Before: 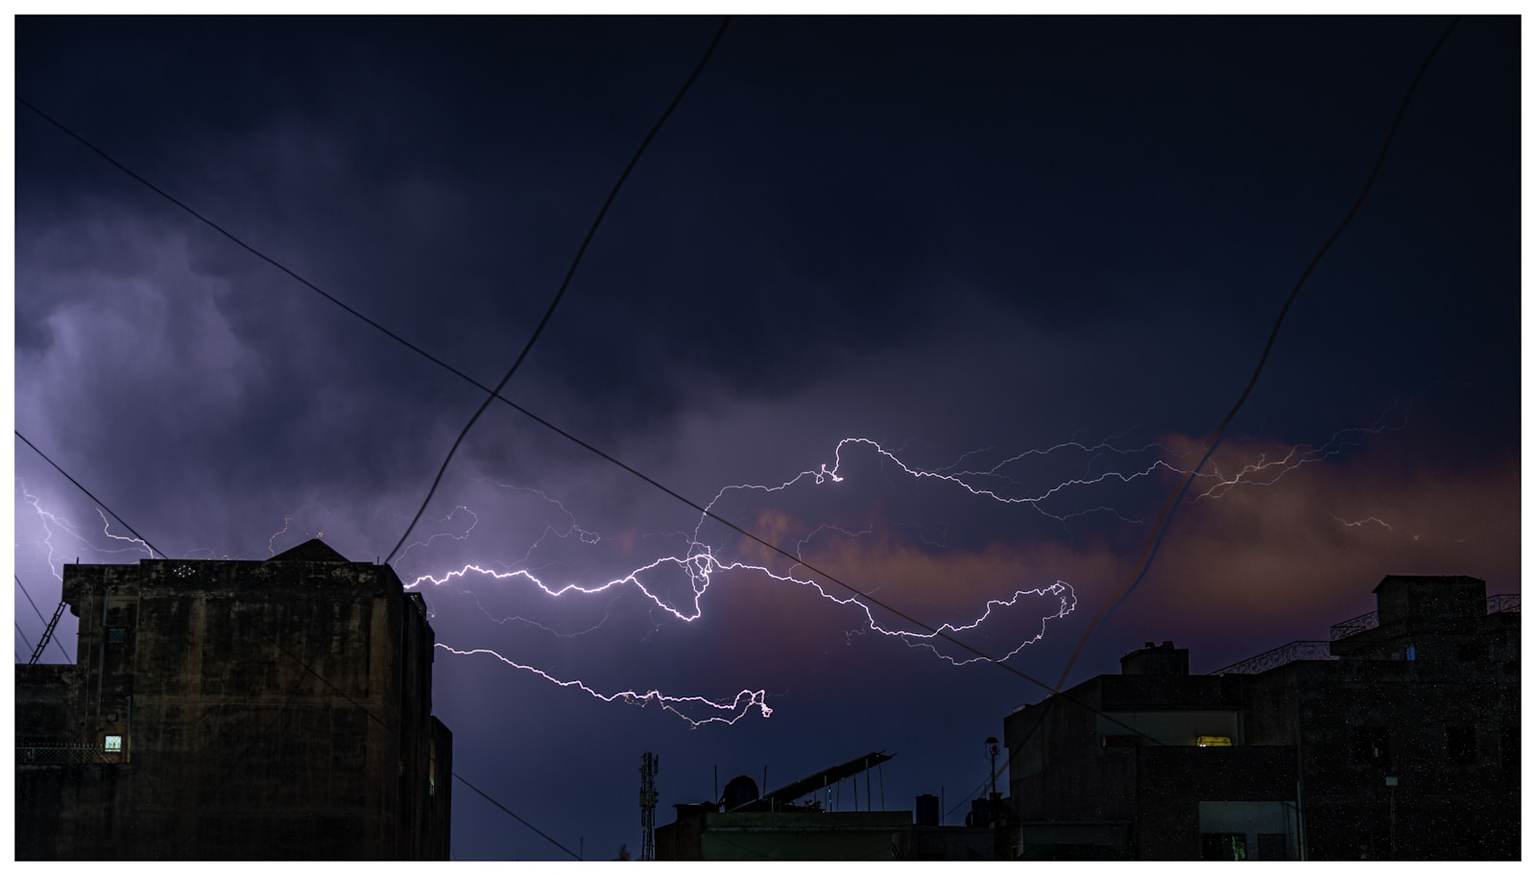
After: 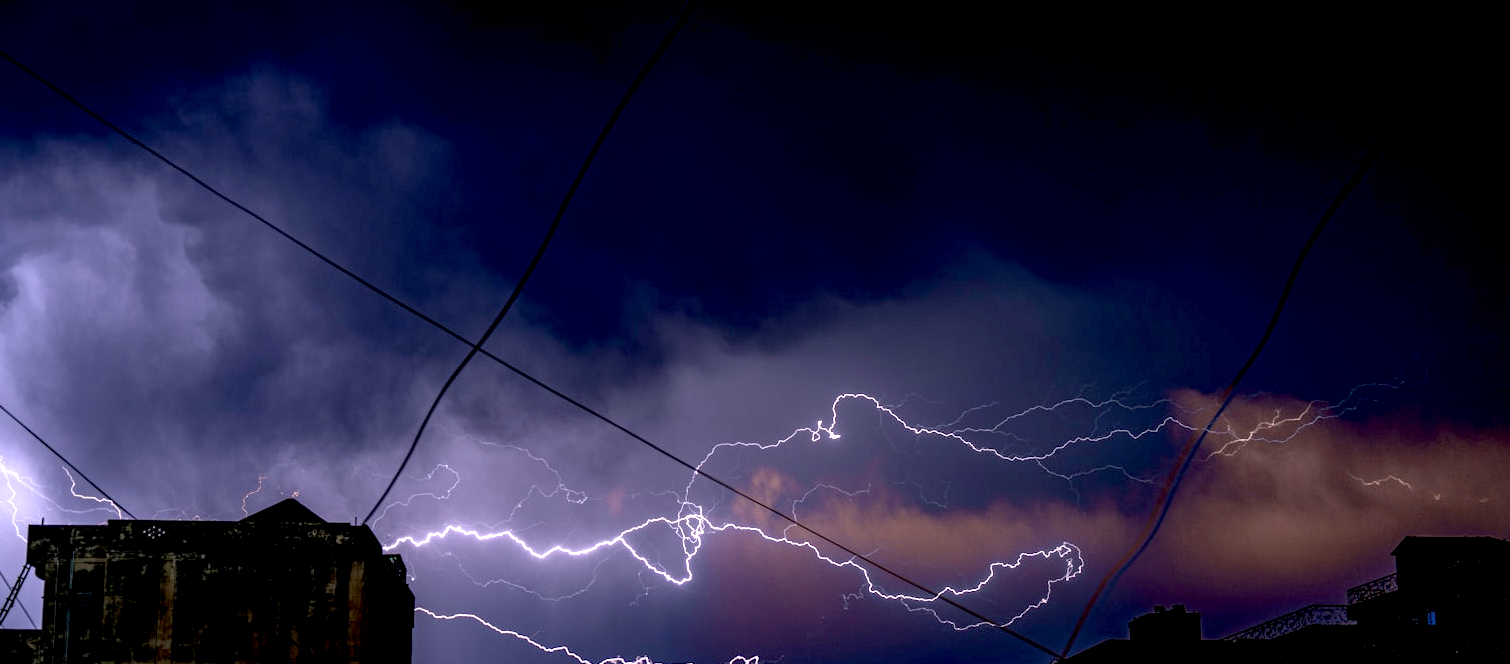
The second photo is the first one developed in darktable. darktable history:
crop: left 2.391%, top 6.979%, right 3.227%, bottom 20.242%
local contrast: on, module defaults
exposure: black level correction 0.011, exposure 1.075 EV, compensate highlight preservation false
